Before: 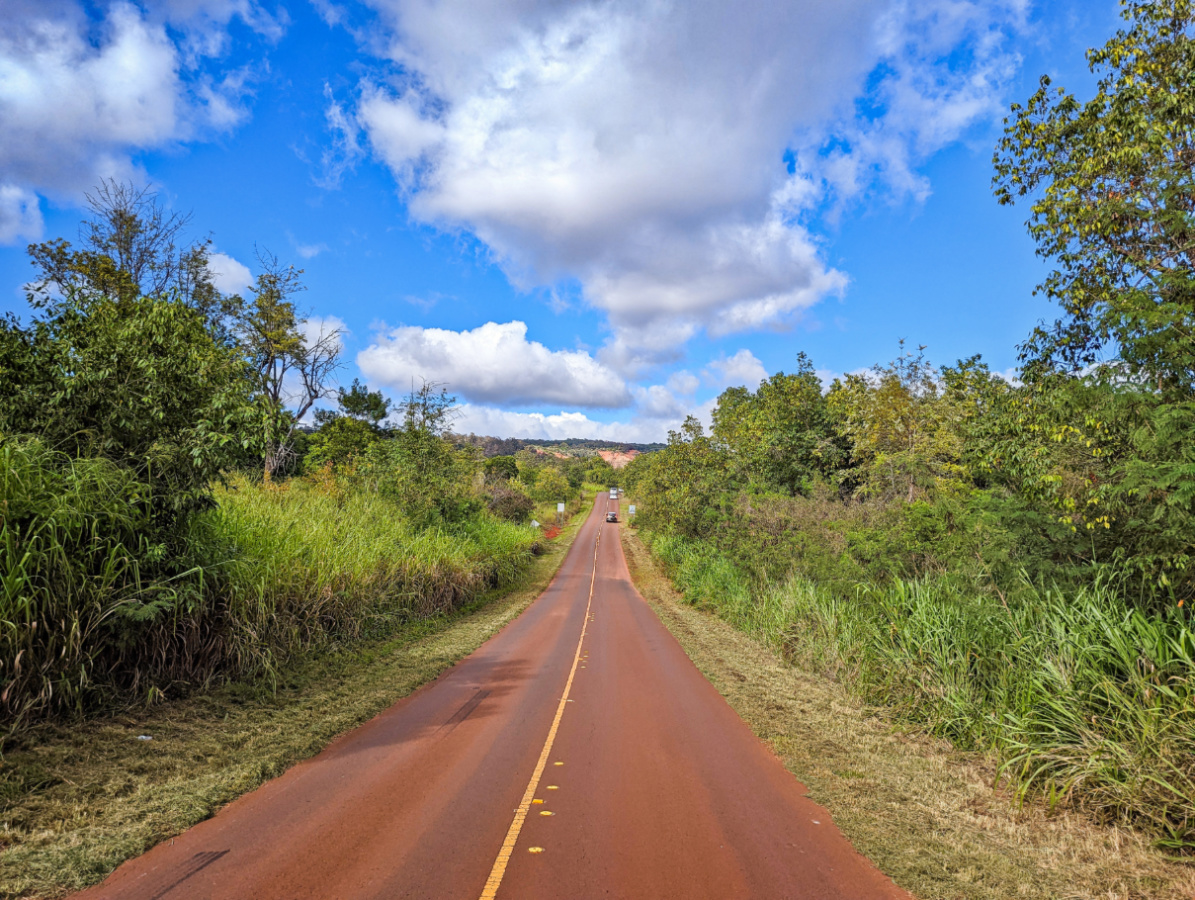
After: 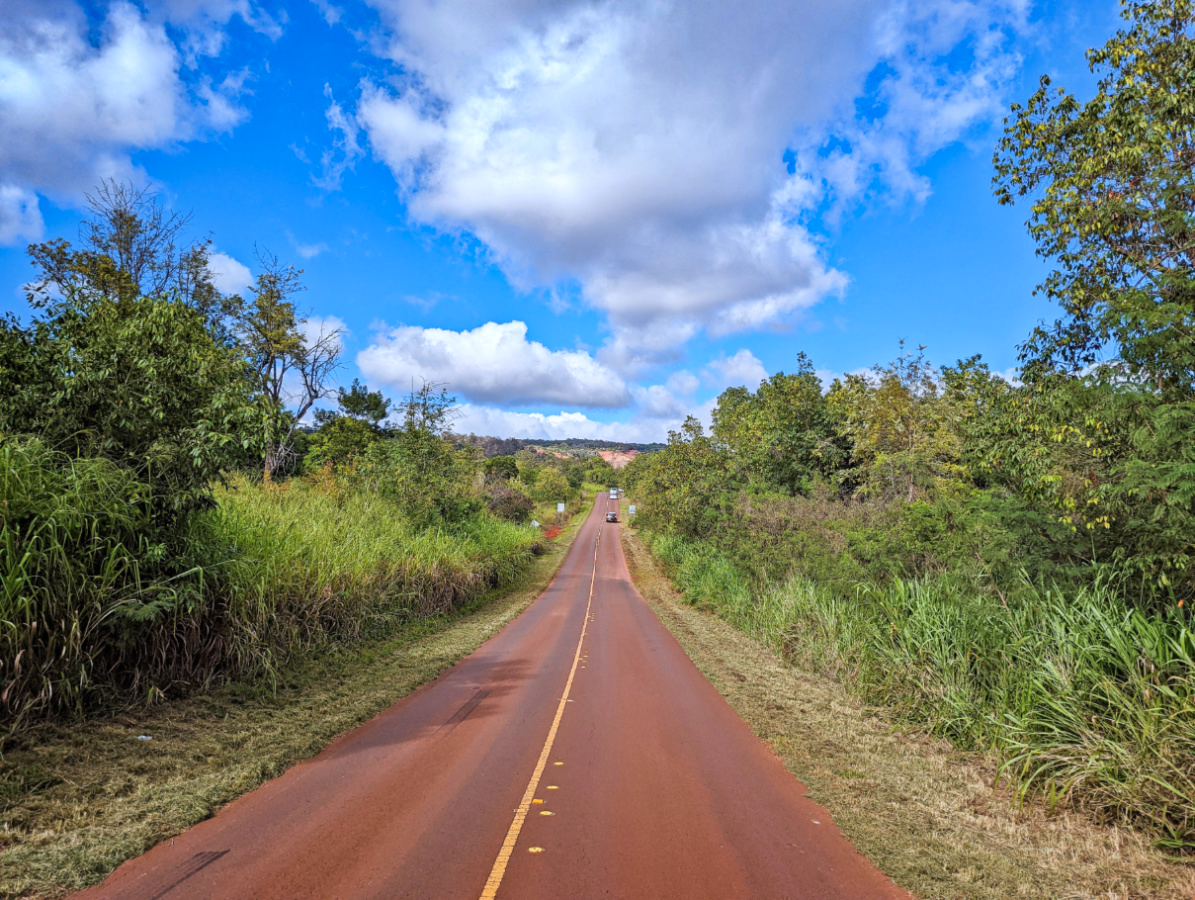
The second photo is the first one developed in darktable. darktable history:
color correction: highlights a* -0.786, highlights b* -9.24
